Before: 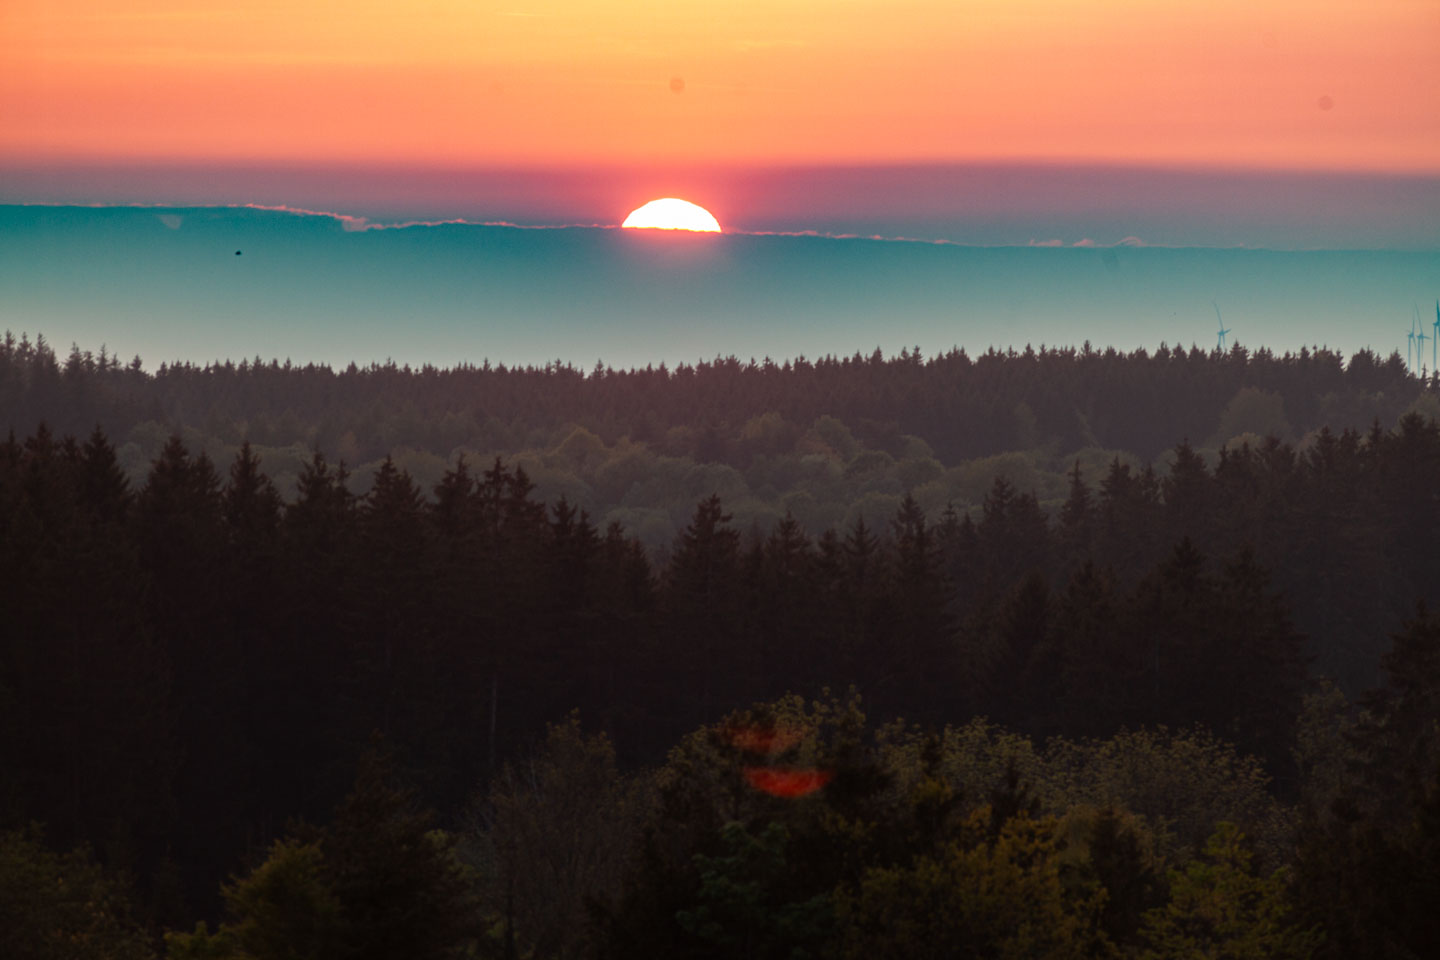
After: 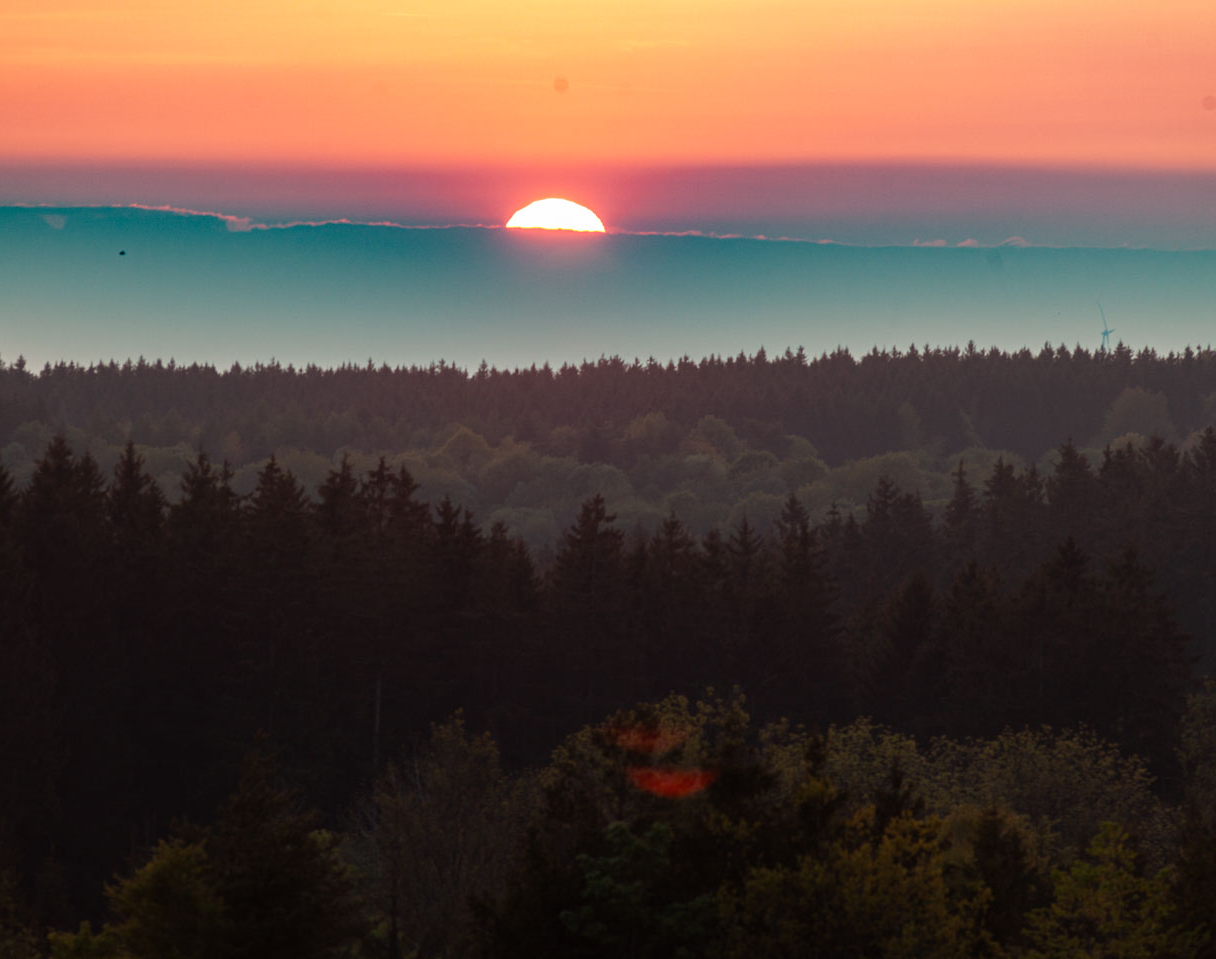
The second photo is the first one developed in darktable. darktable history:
crop: left 8.067%, right 7.479%
